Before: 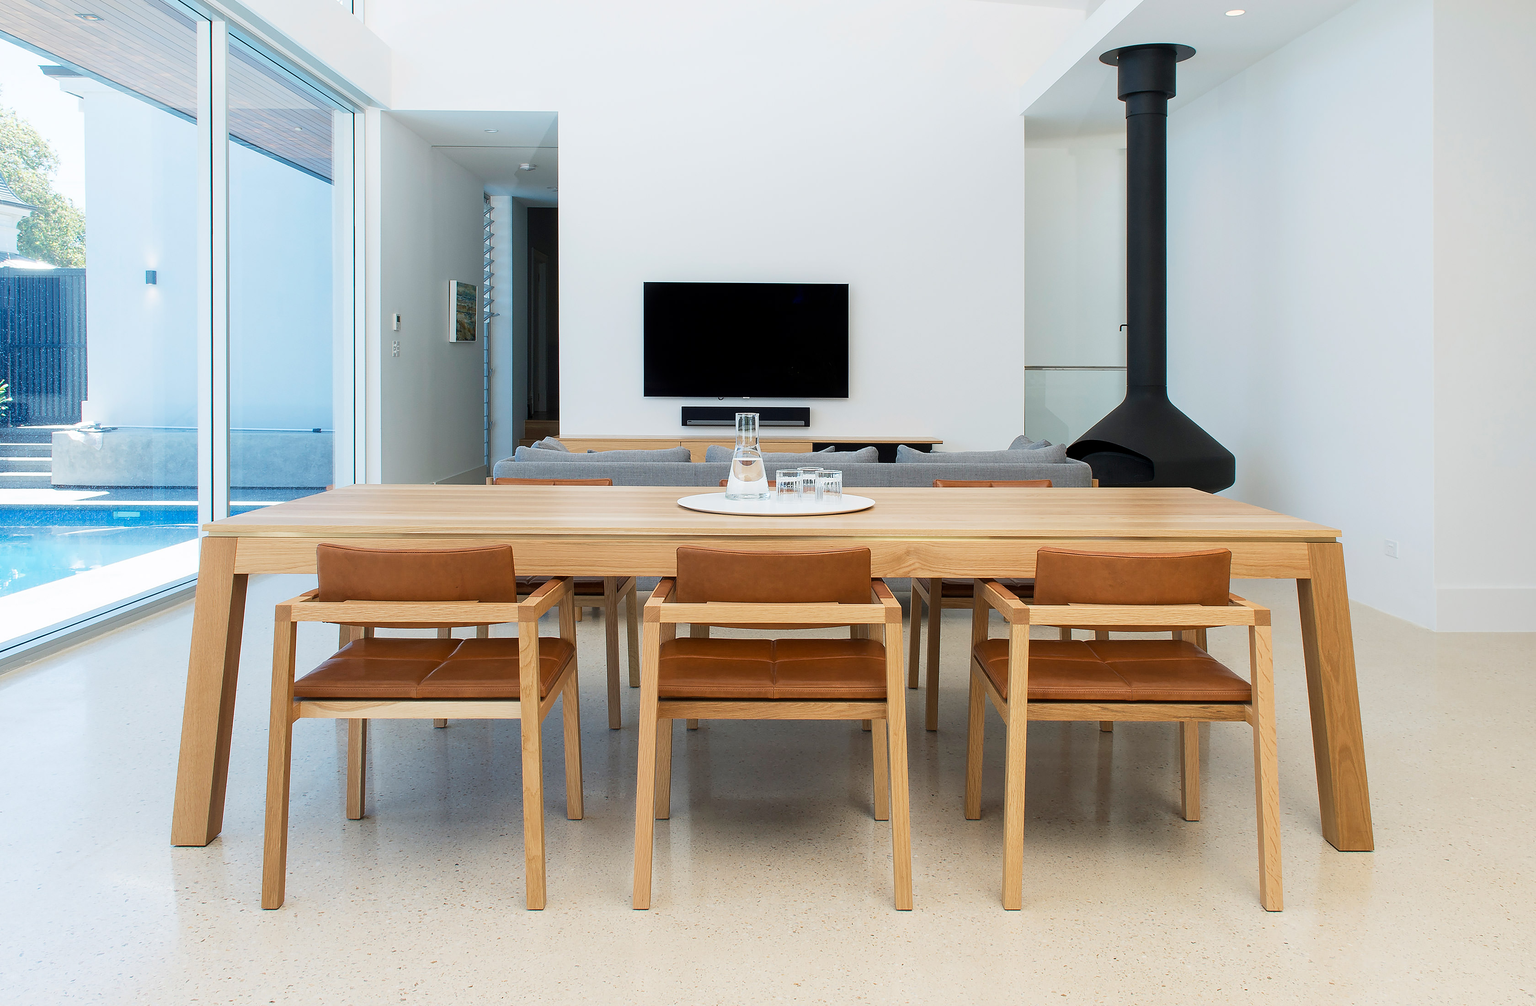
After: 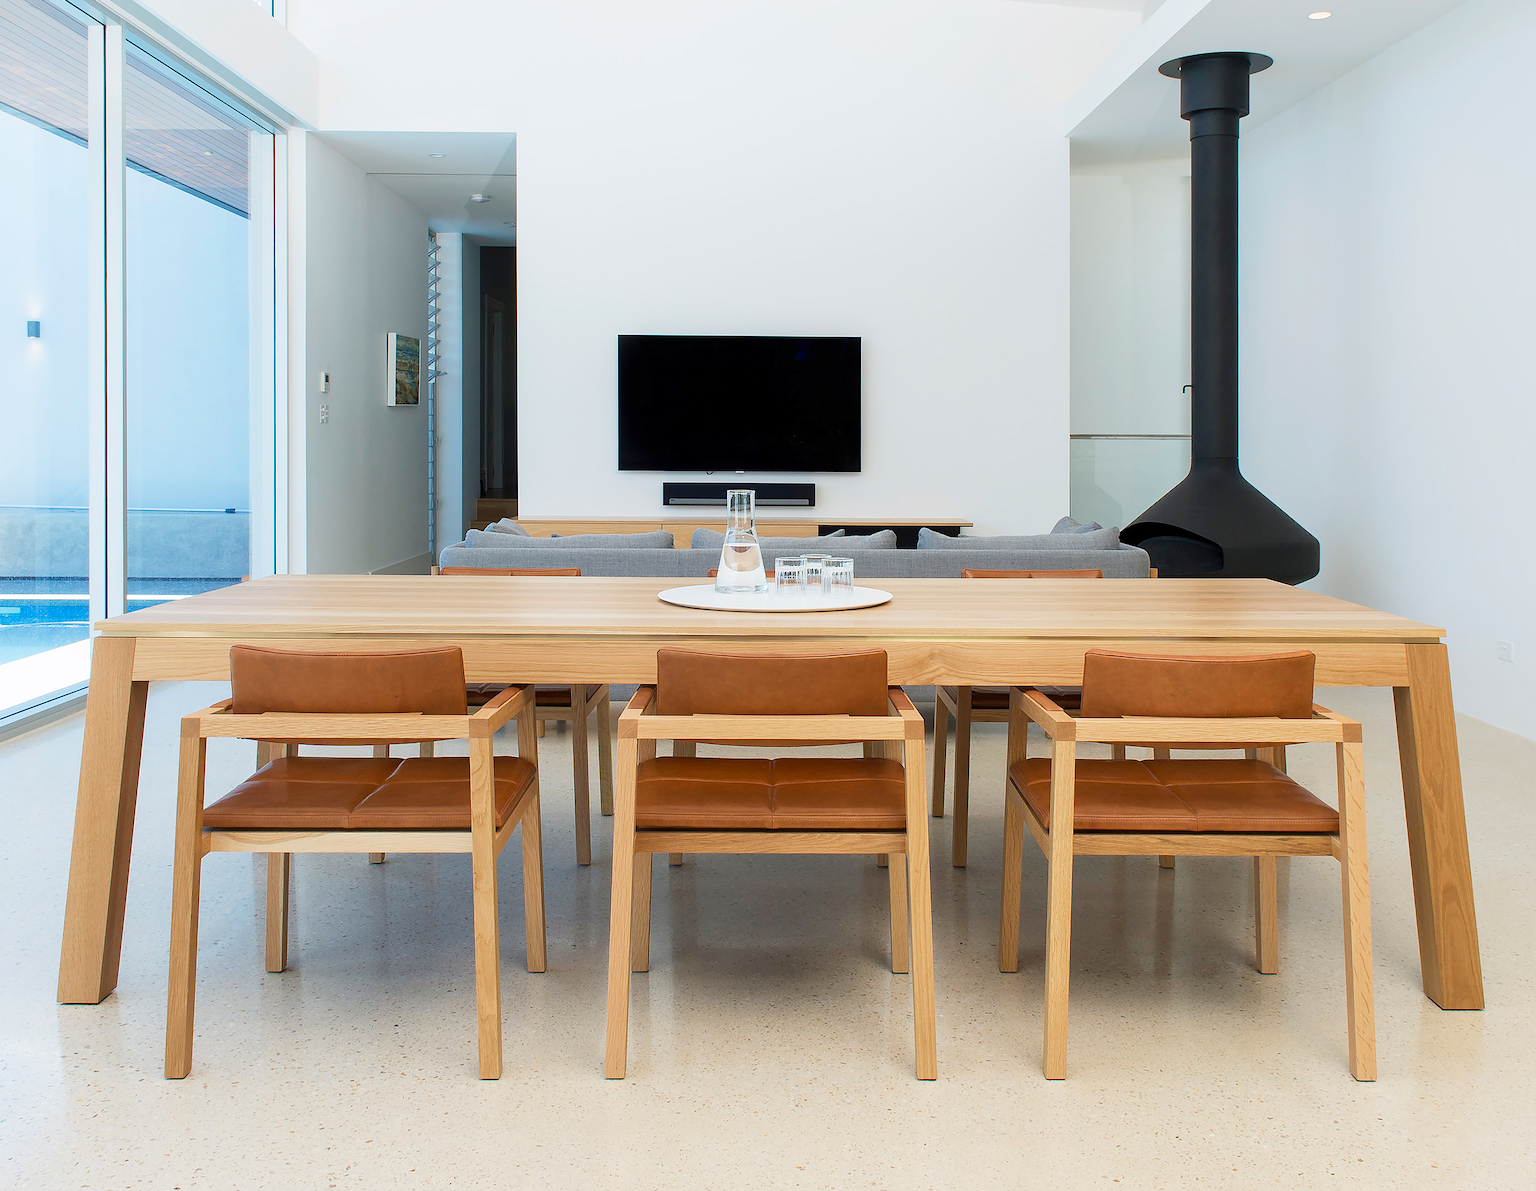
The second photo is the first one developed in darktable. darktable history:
crop: left 8.026%, right 7.374%
levels: levels [0, 0.478, 1]
